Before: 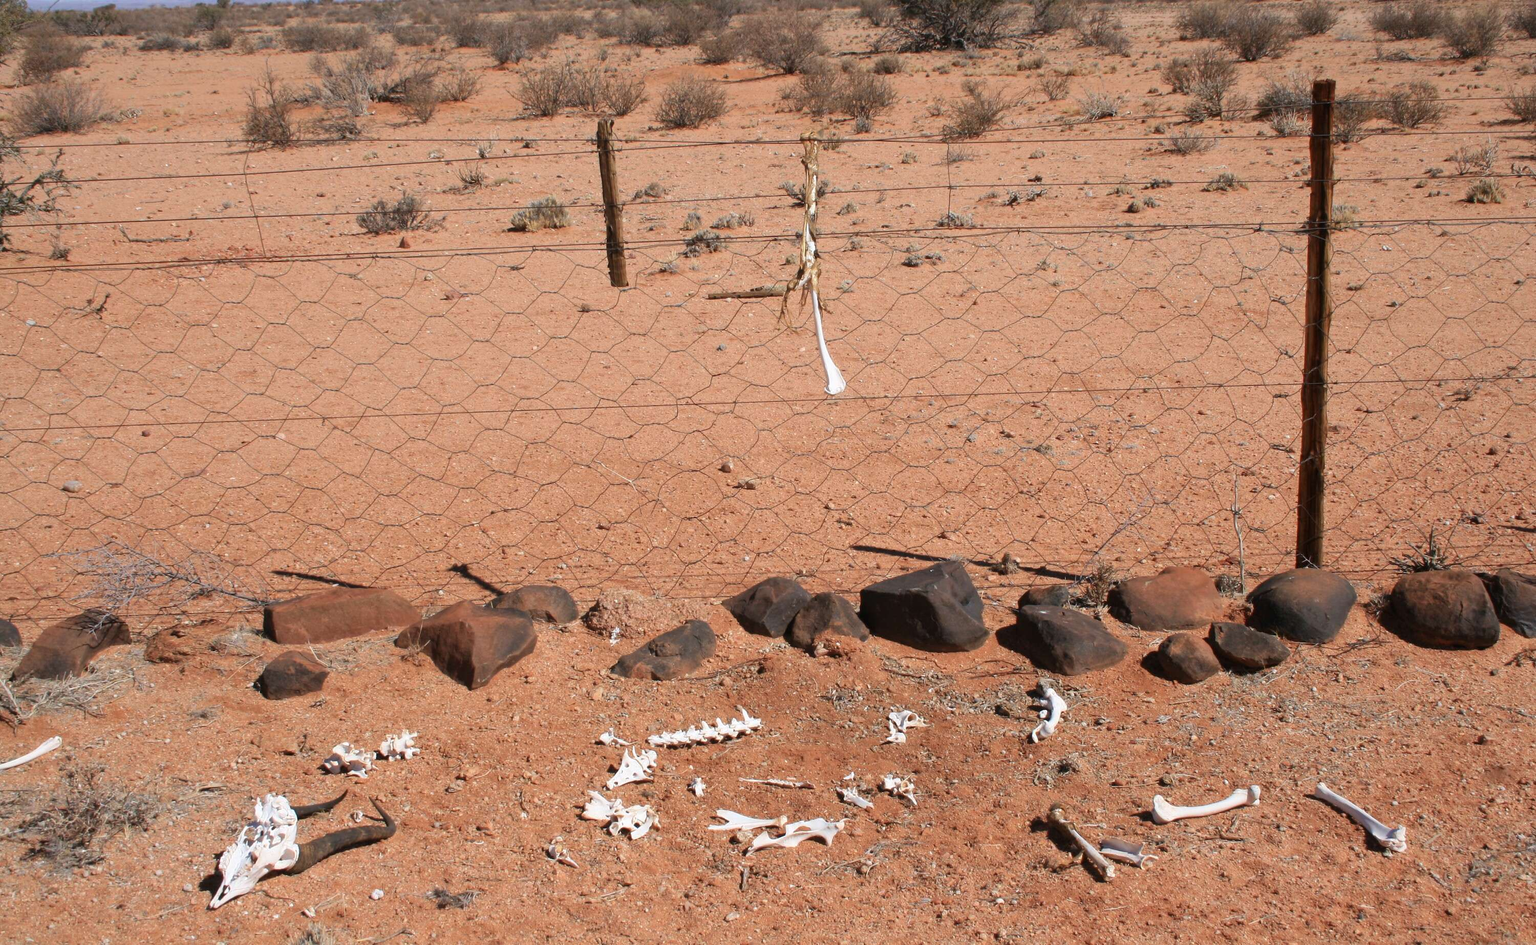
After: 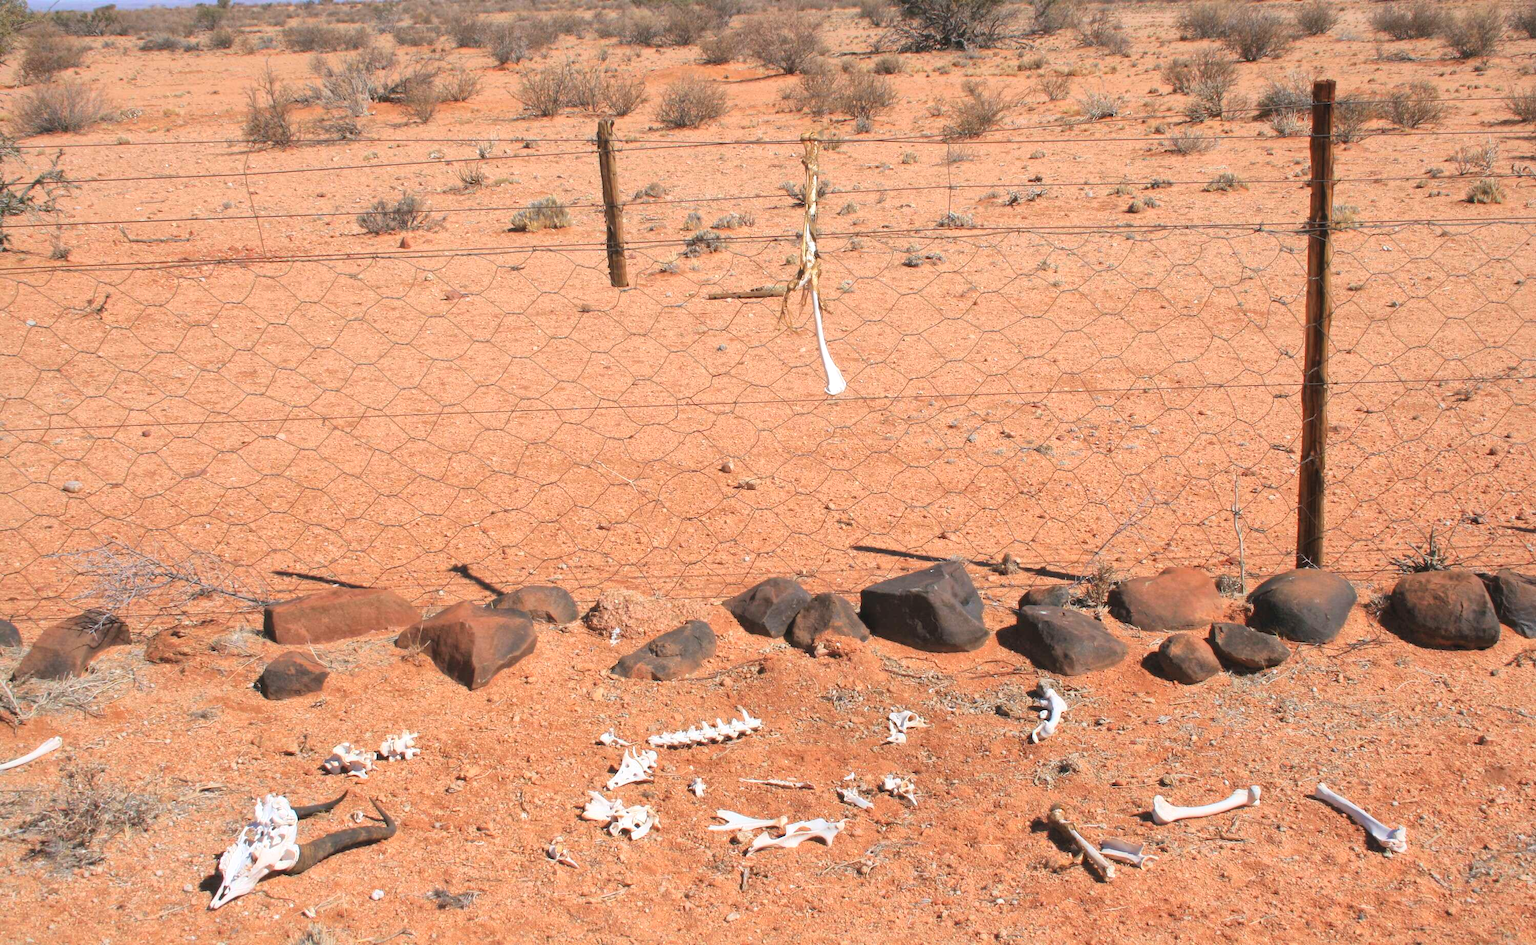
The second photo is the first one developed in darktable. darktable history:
exposure: black level correction -0.002, exposure 1.115 EV, compensate highlight preservation false
global tonemap: drago (1, 100), detail 1
